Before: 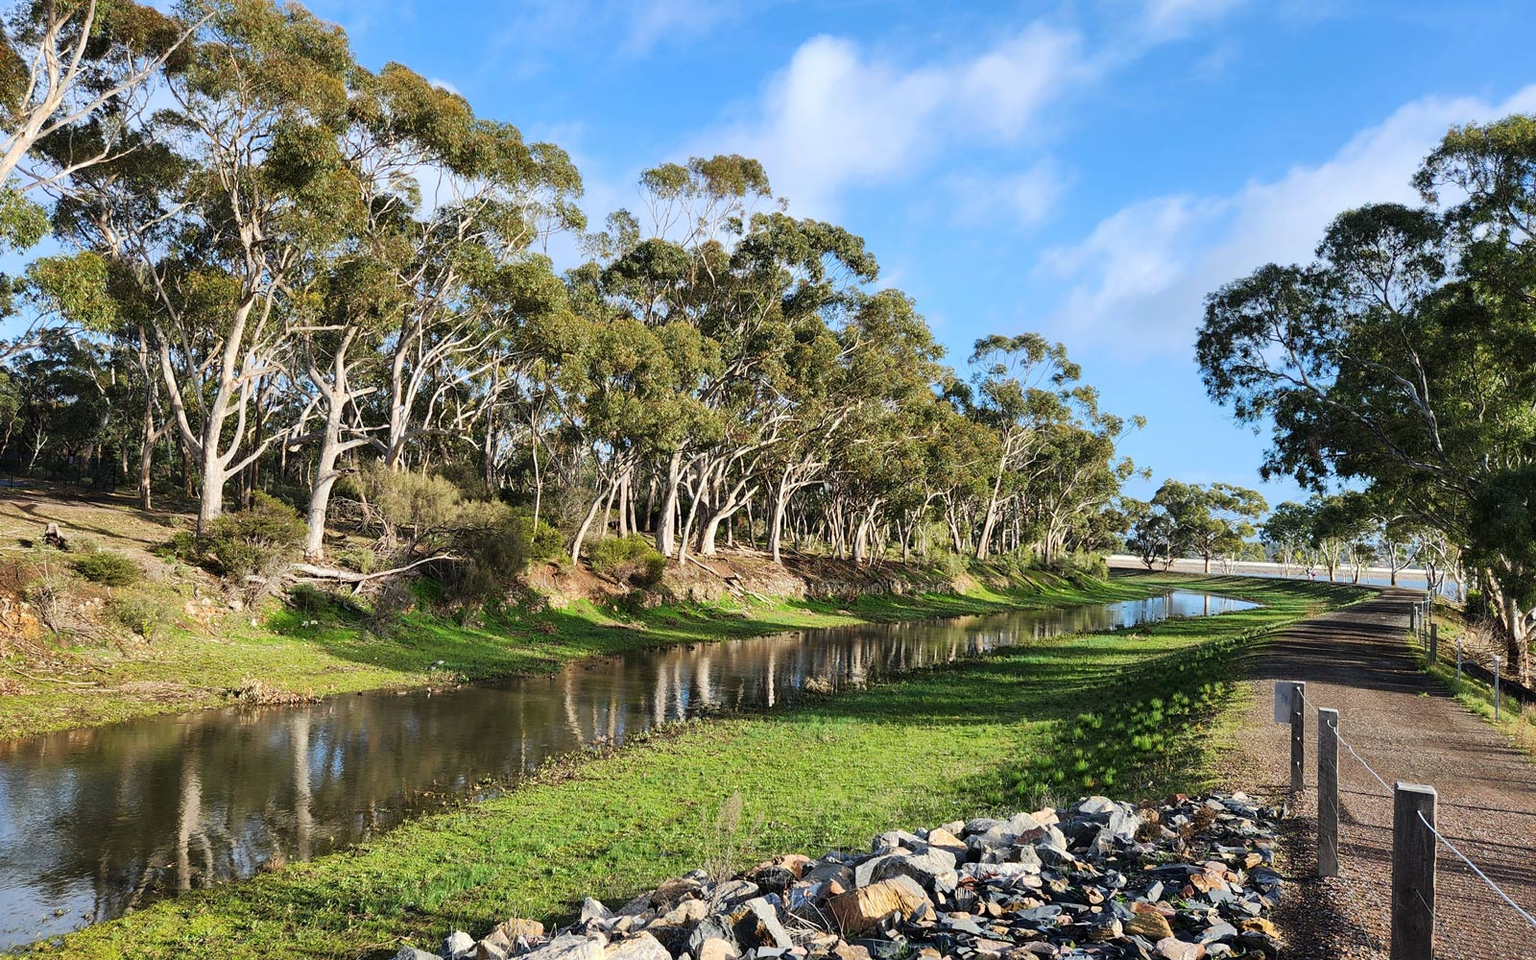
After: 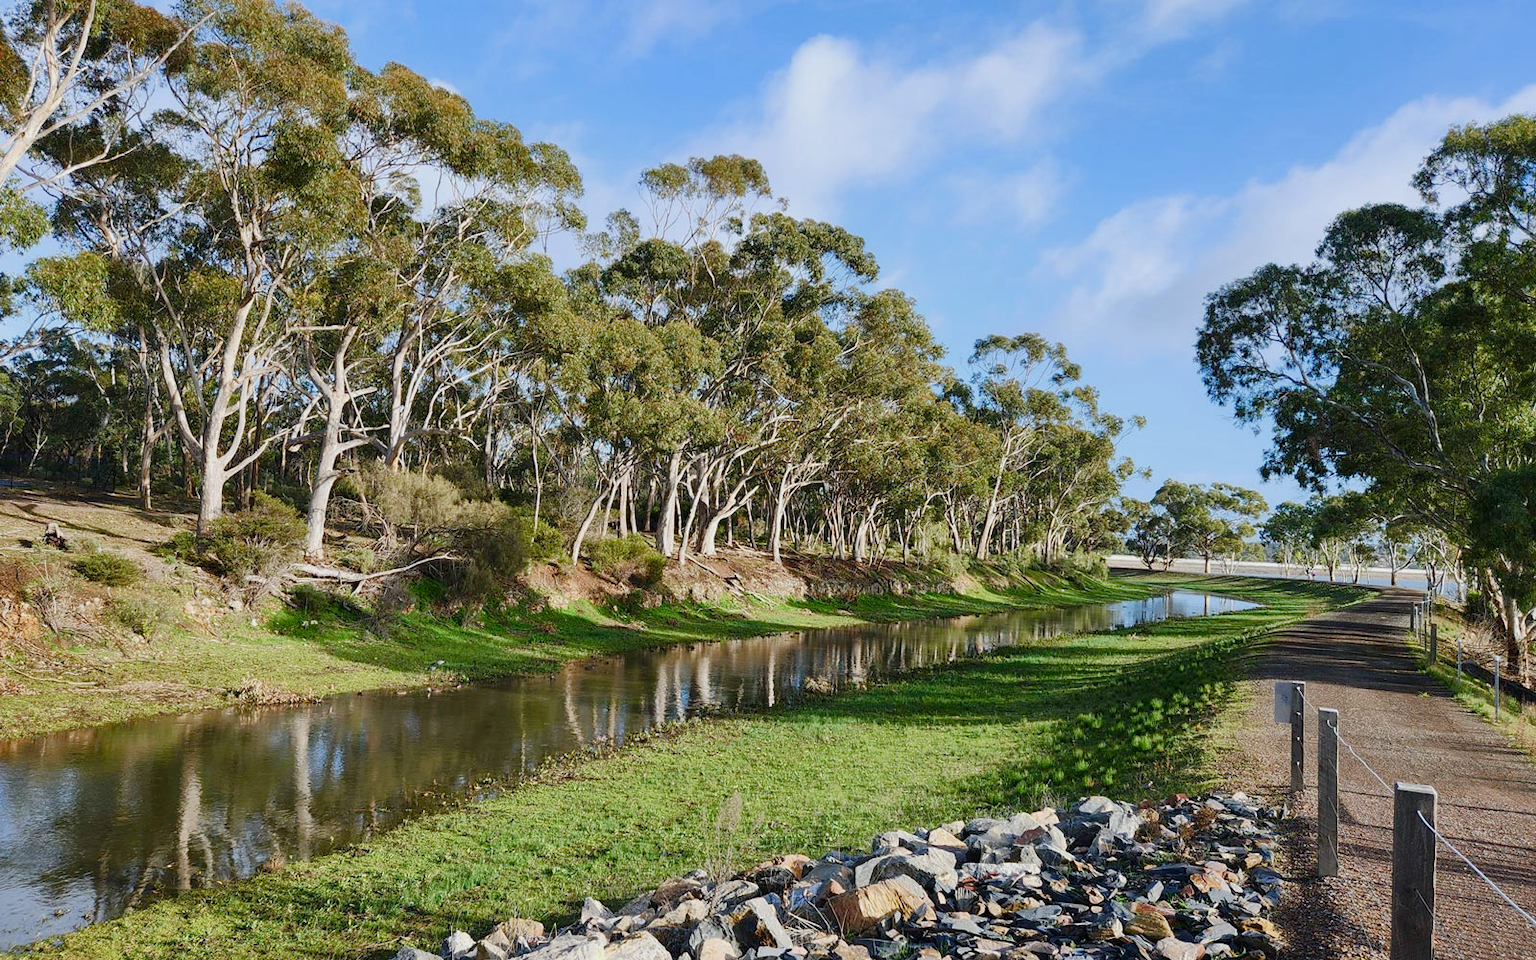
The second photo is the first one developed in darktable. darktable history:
color balance rgb: shadows lift › chroma 1%, shadows lift › hue 113°, highlights gain › chroma 0.2%, highlights gain › hue 333°, perceptual saturation grading › global saturation 20%, perceptual saturation grading › highlights -50%, perceptual saturation grading › shadows 25%, contrast -10%
white balance: red 0.982, blue 1.018
